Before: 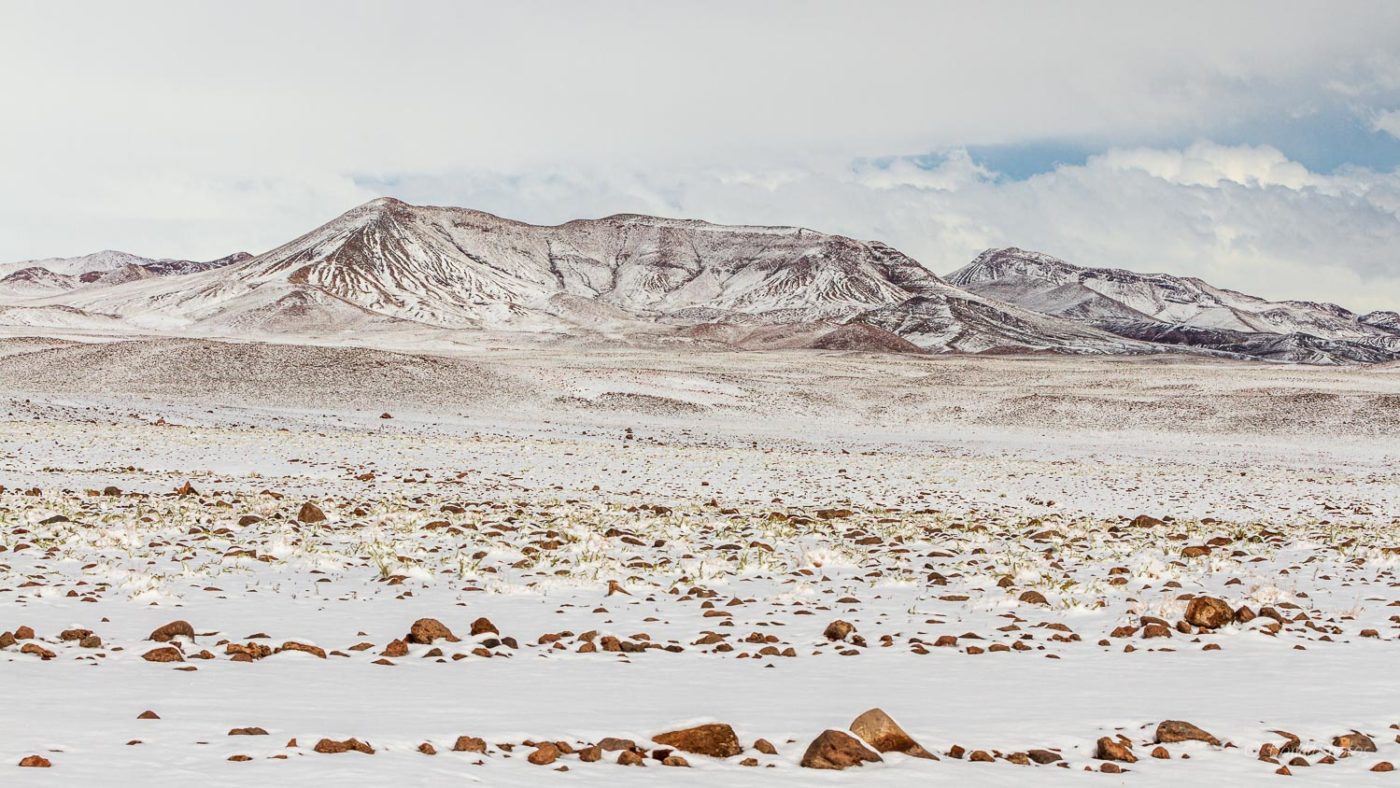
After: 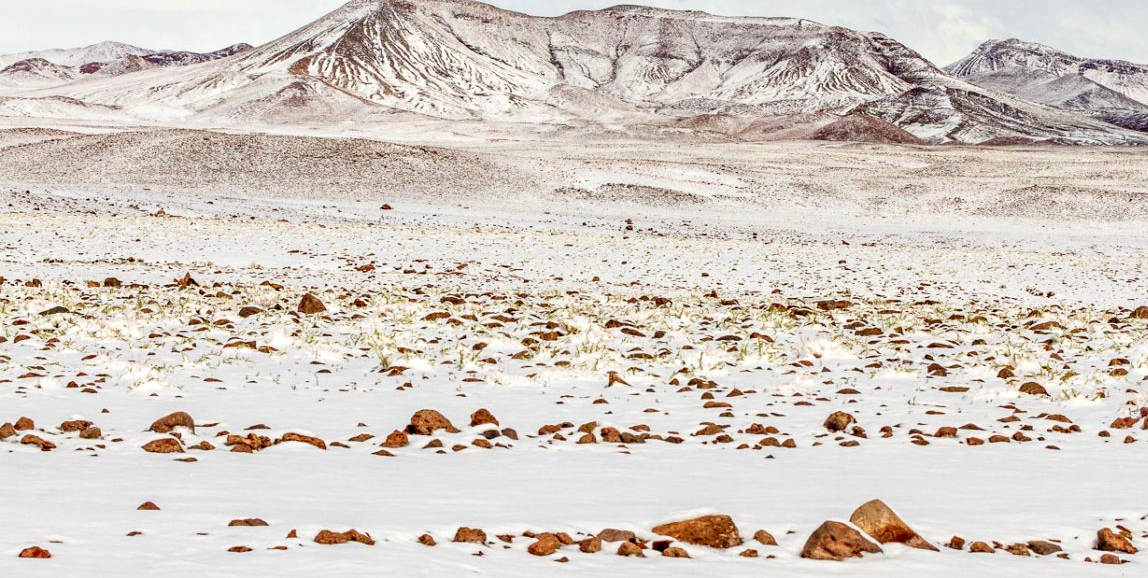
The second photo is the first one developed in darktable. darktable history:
levels: levels [0, 0.43, 0.984]
contrast equalizer: y [[0.586, 0.584, 0.576, 0.565, 0.552, 0.539], [0.5 ×6], [0.97, 0.959, 0.919, 0.859, 0.789, 0.717], [0 ×6], [0 ×6]]
crop: top 26.531%, right 17.959%
